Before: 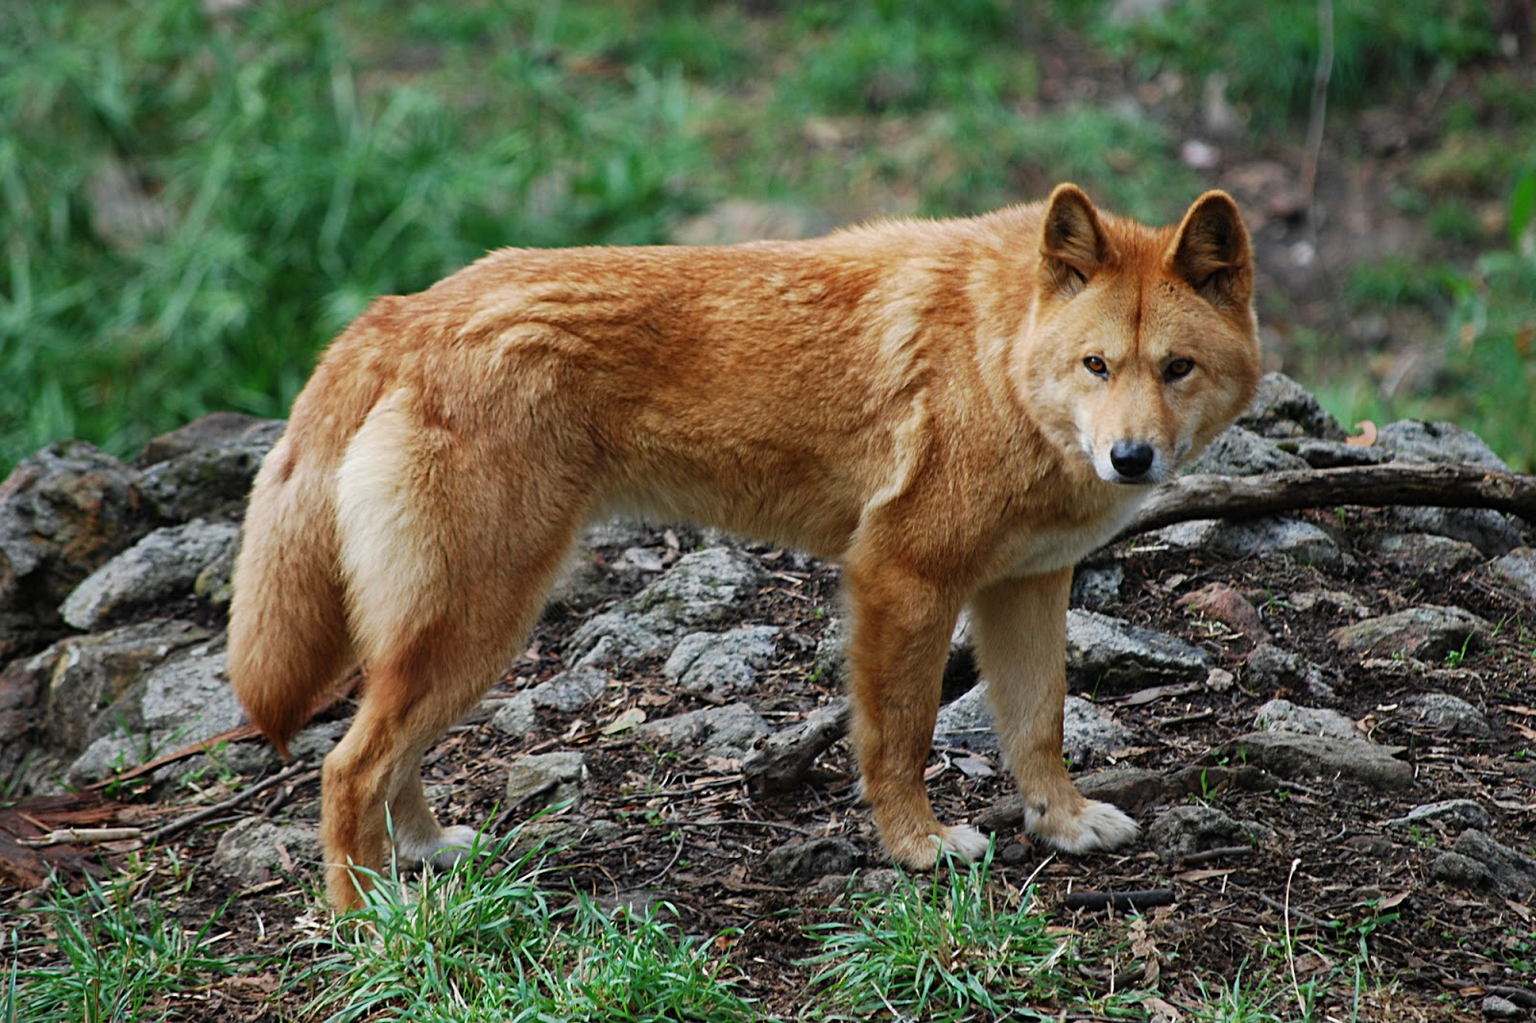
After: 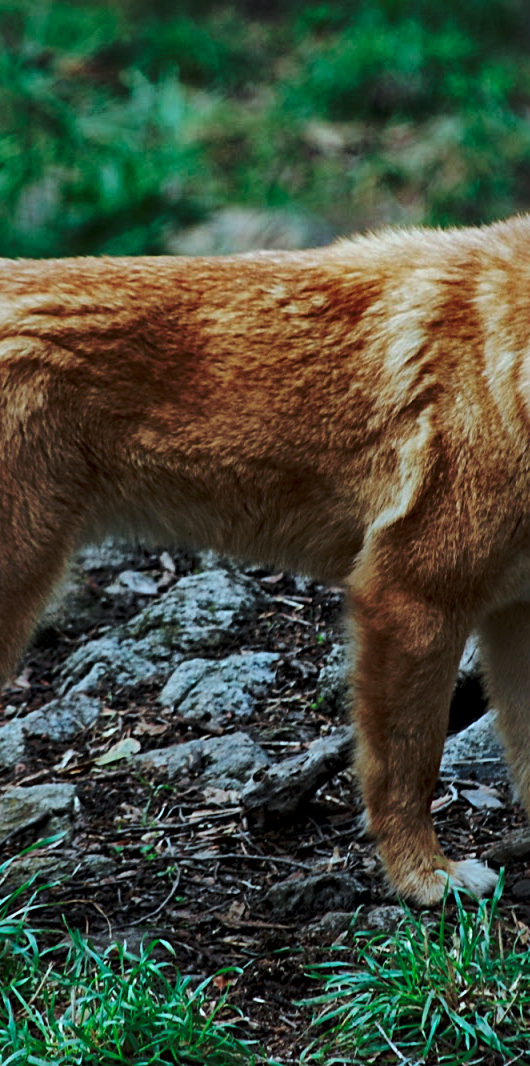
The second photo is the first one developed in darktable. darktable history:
tone curve: curves: ch0 [(0, 0) (0.003, 0.002) (0.011, 0.007) (0.025, 0.015) (0.044, 0.026) (0.069, 0.041) (0.1, 0.059) (0.136, 0.08) (0.177, 0.105) (0.224, 0.132) (0.277, 0.163) (0.335, 0.198) (0.399, 0.253) (0.468, 0.341) (0.543, 0.435) (0.623, 0.532) (0.709, 0.635) (0.801, 0.745) (0.898, 0.873) (1, 1)], preserve colors none
crop: left 33.255%, right 33.558%
color correction: highlights a* -11.56, highlights b* -15.19
local contrast: mode bilateral grid, contrast 20, coarseness 50, detail 150%, midtone range 0.2
